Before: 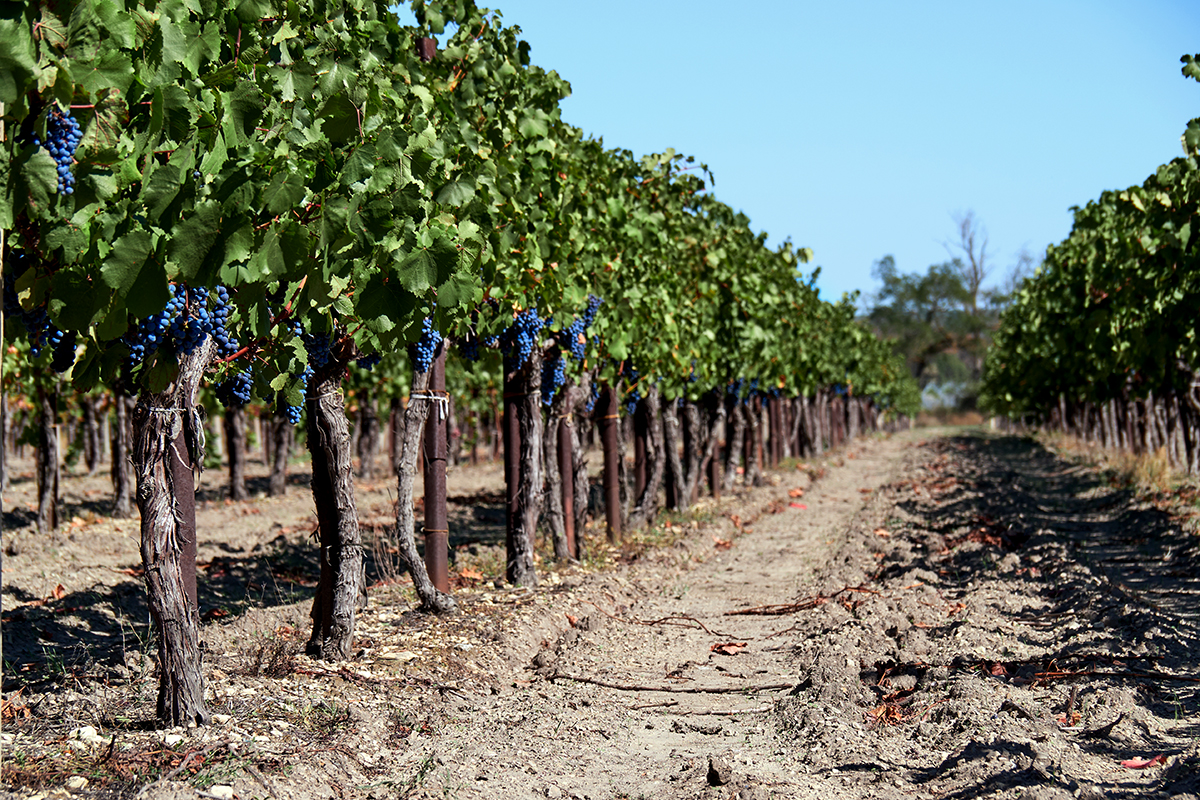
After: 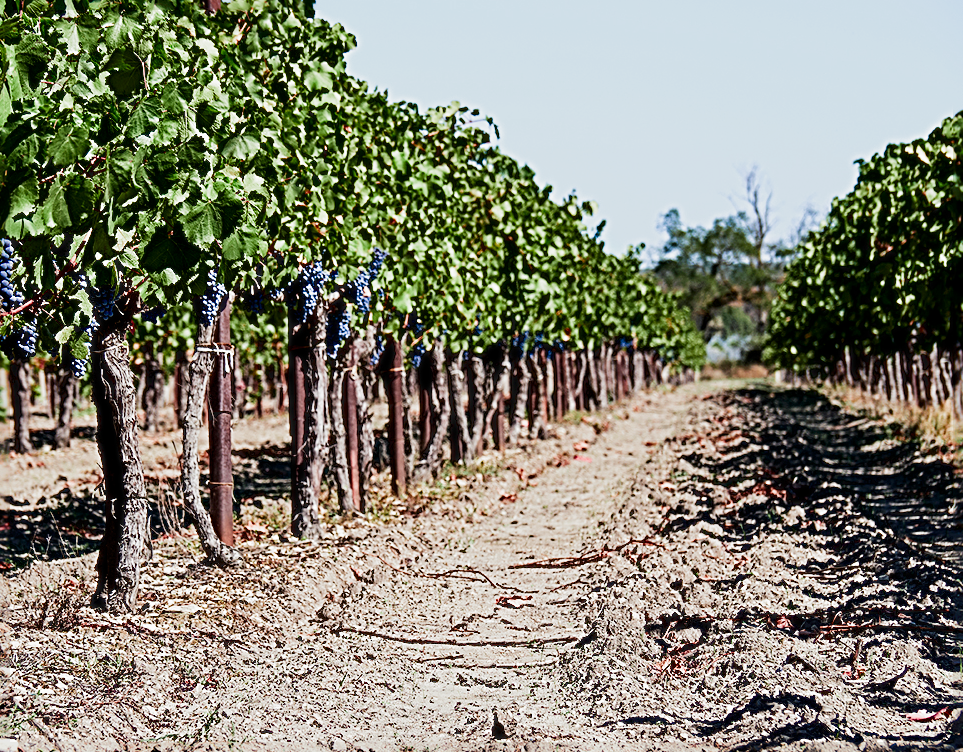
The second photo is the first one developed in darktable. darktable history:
exposure: black level correction 0, exposure 1.199 EV
sharpen: radius 3.741, amount 0.943
filmic rgb: black relative exposure -7.65 EV, white relative exposure 4.56 EV, threshold 5.98 EV, hardness 3.61, color science v5 (2021), contrast in shadows safe, contrast in highlights safe, enable highlight reconstruction true
crop and rotate: left 17.936%, top 5.961%, right 1.774%
contrast brightness saturation: contrast 0.069, brightness -0.153, saturation 0.115
